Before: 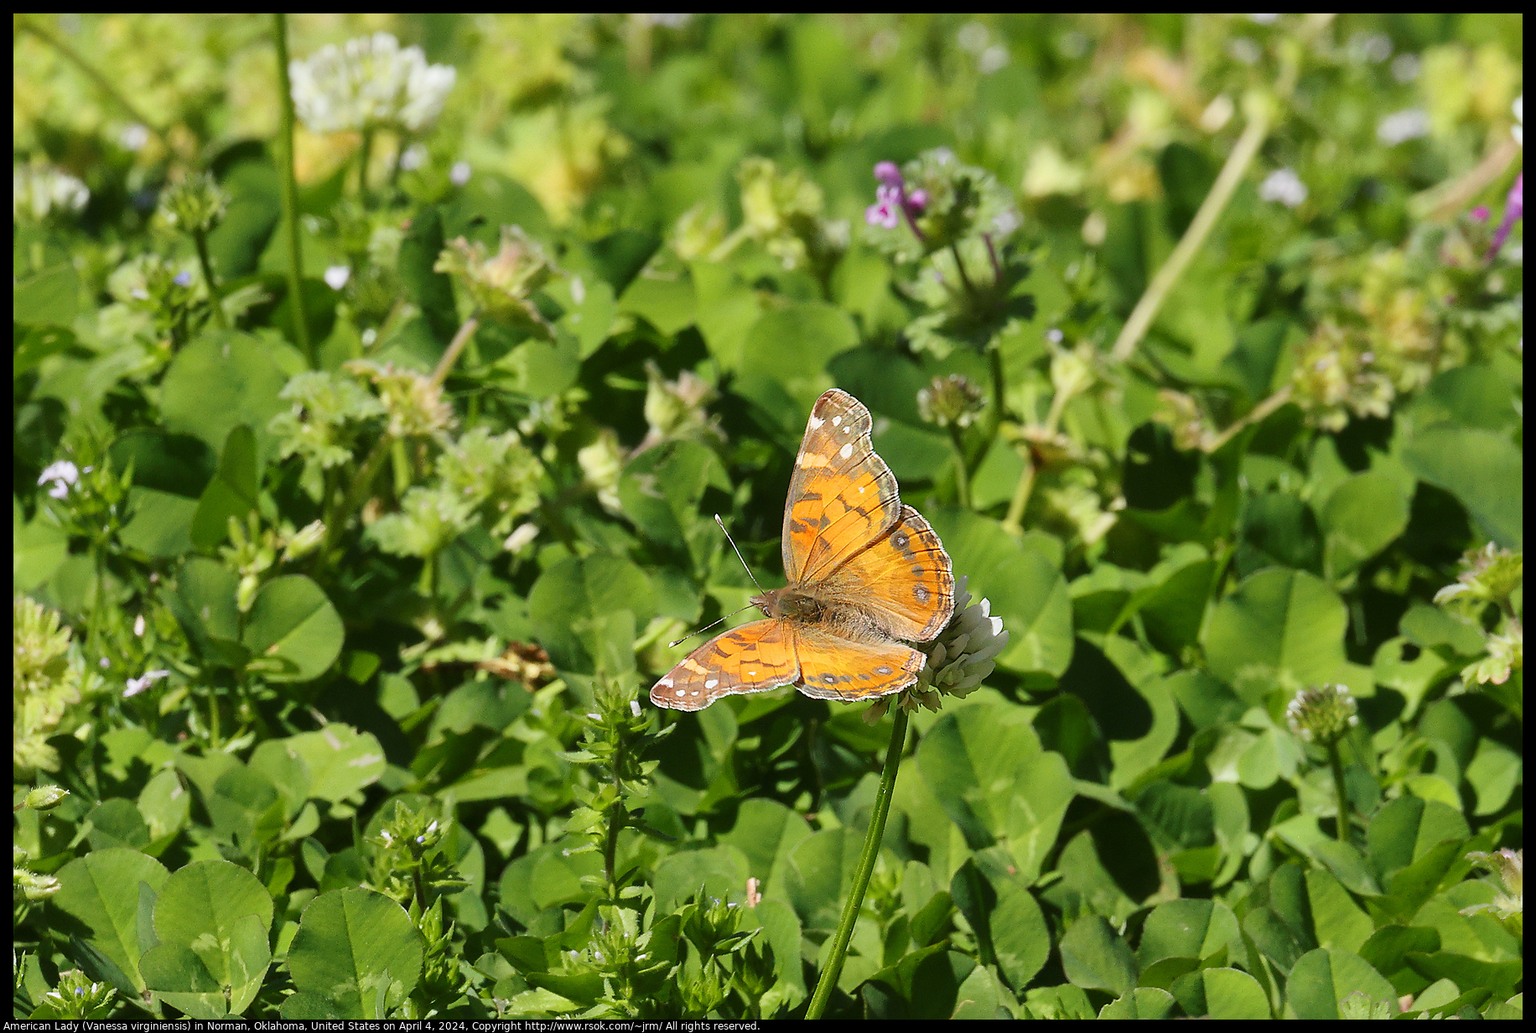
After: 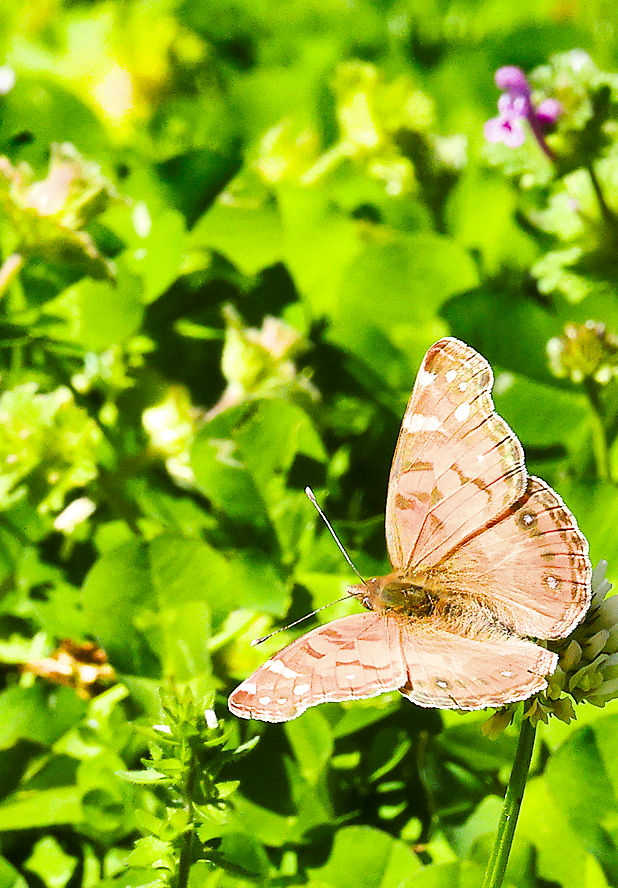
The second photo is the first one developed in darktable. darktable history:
color balance rgb: perceptual saturation grading › global saturation 25.031%, global vibrance 20%
crop and rotate: left 29.889%, top 10.245%, right 36.375%, bottom 17.645%
tone equalizer: -8 EV -0.442 EV, -7 EV -0.418 EV, -6 EV -0.365 EV, -5 EV -0.184 EV, -3 EV 0.208 EV, -2 EV 0.336 EV, -1 EV 0.396 EV, +0 EV 0.441 EV, edges refinement/feathering 500, mask exposure compensation -1.57 EV, preserve details no
shadows and highlights: shadows 58.71, highlights -60.13, soften with gaussian
filmic rgb: black relative exposure -7.98 EV, white relative exposure 3.82 EV, hardness 4.37
exposure: black level correction 0, exposure 1.4 EV, compensate highlight preservation false
